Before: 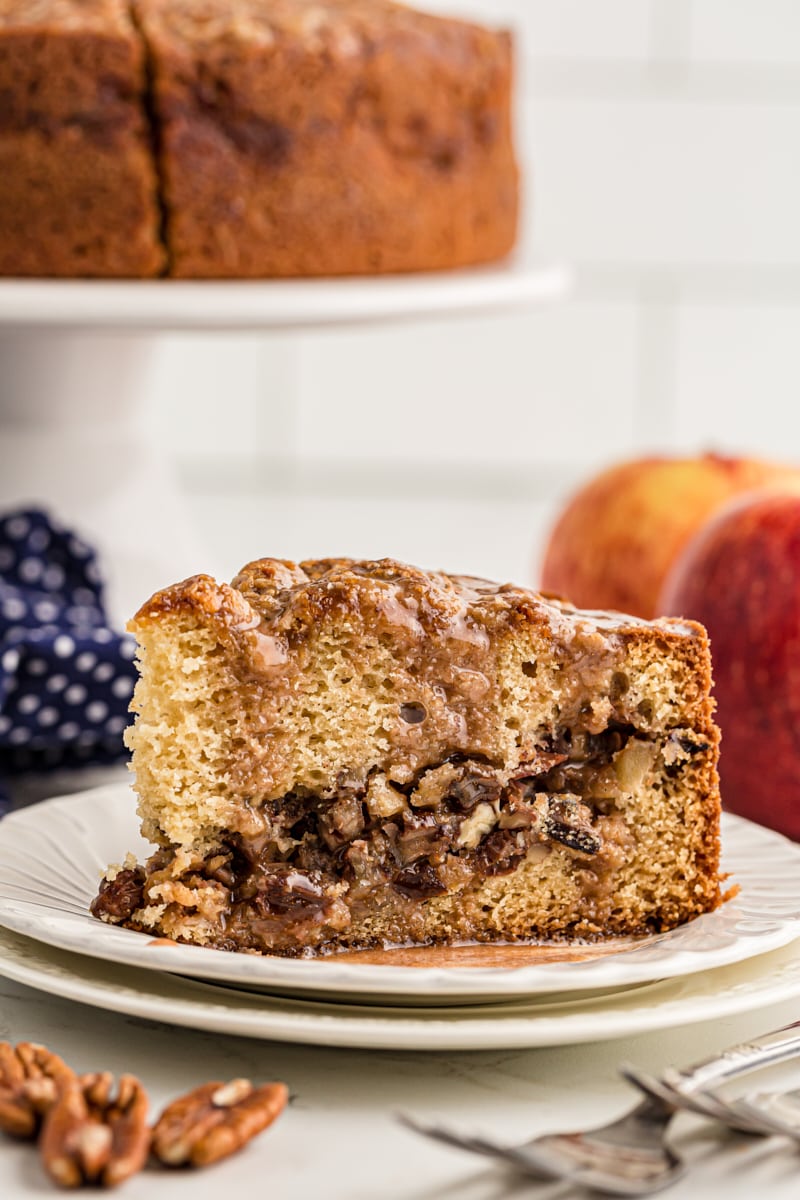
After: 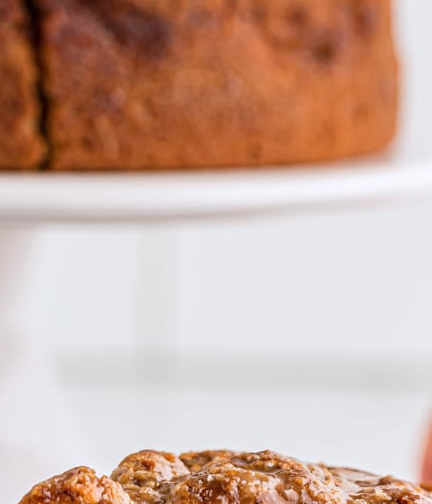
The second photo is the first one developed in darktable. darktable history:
crop: left 15.015%, top 9.048%, right 30.865%, bottom 48.889%
color correction: highlights a* -0.142, highlights b* -5.39, shadows a* -0.122, shadows b* -0.148
